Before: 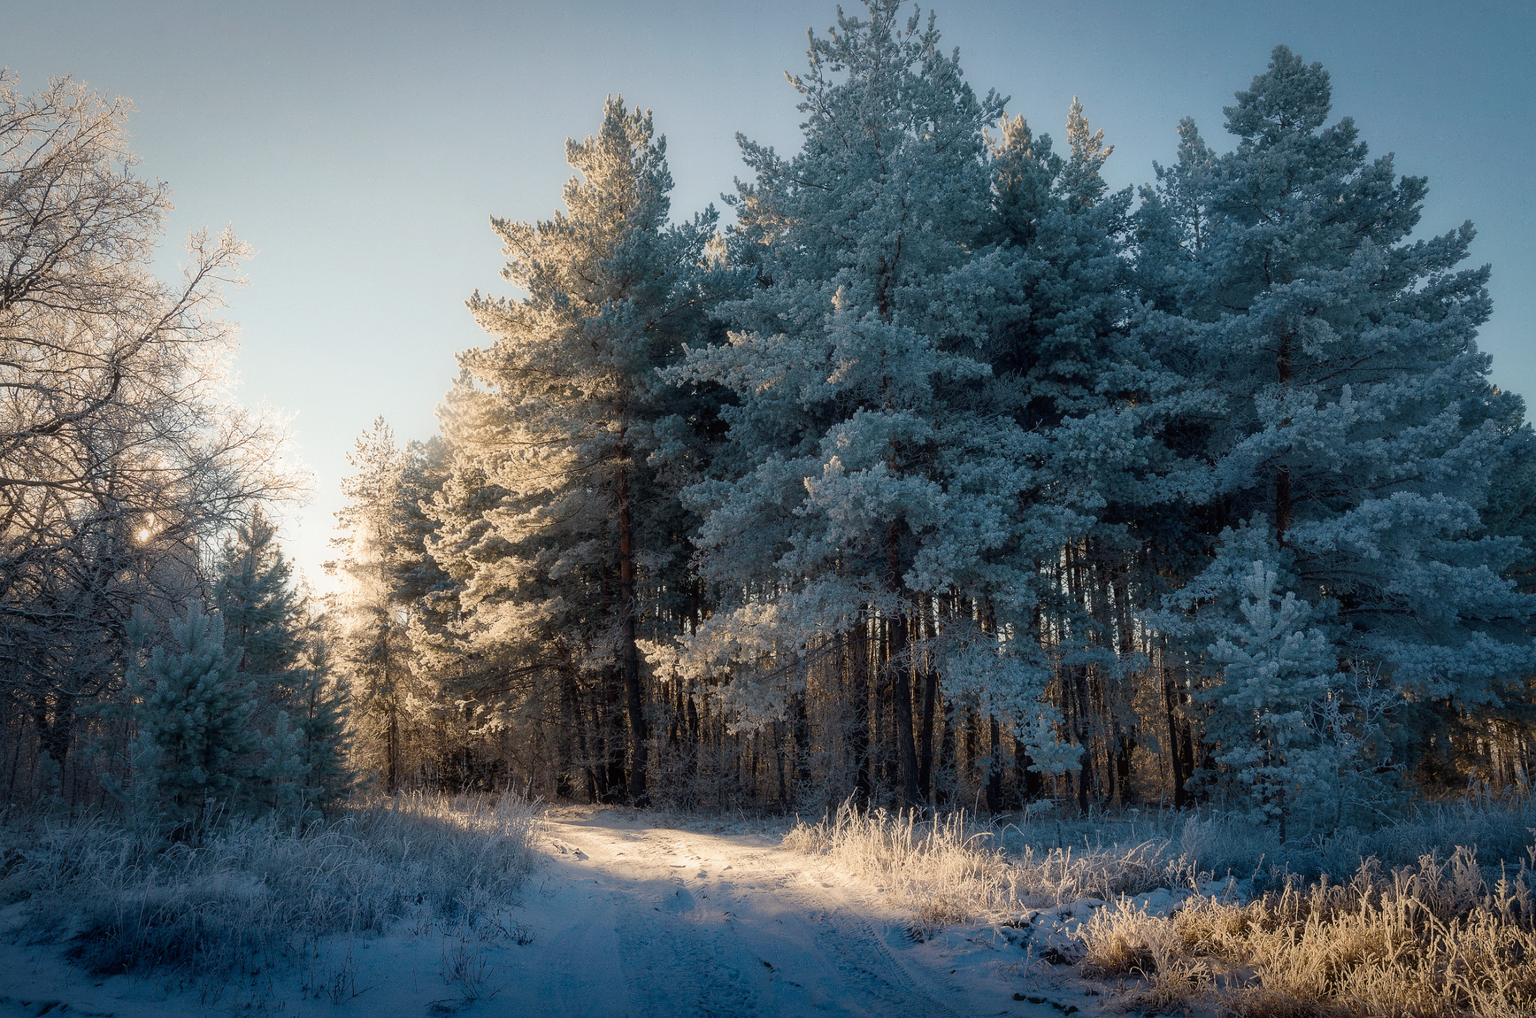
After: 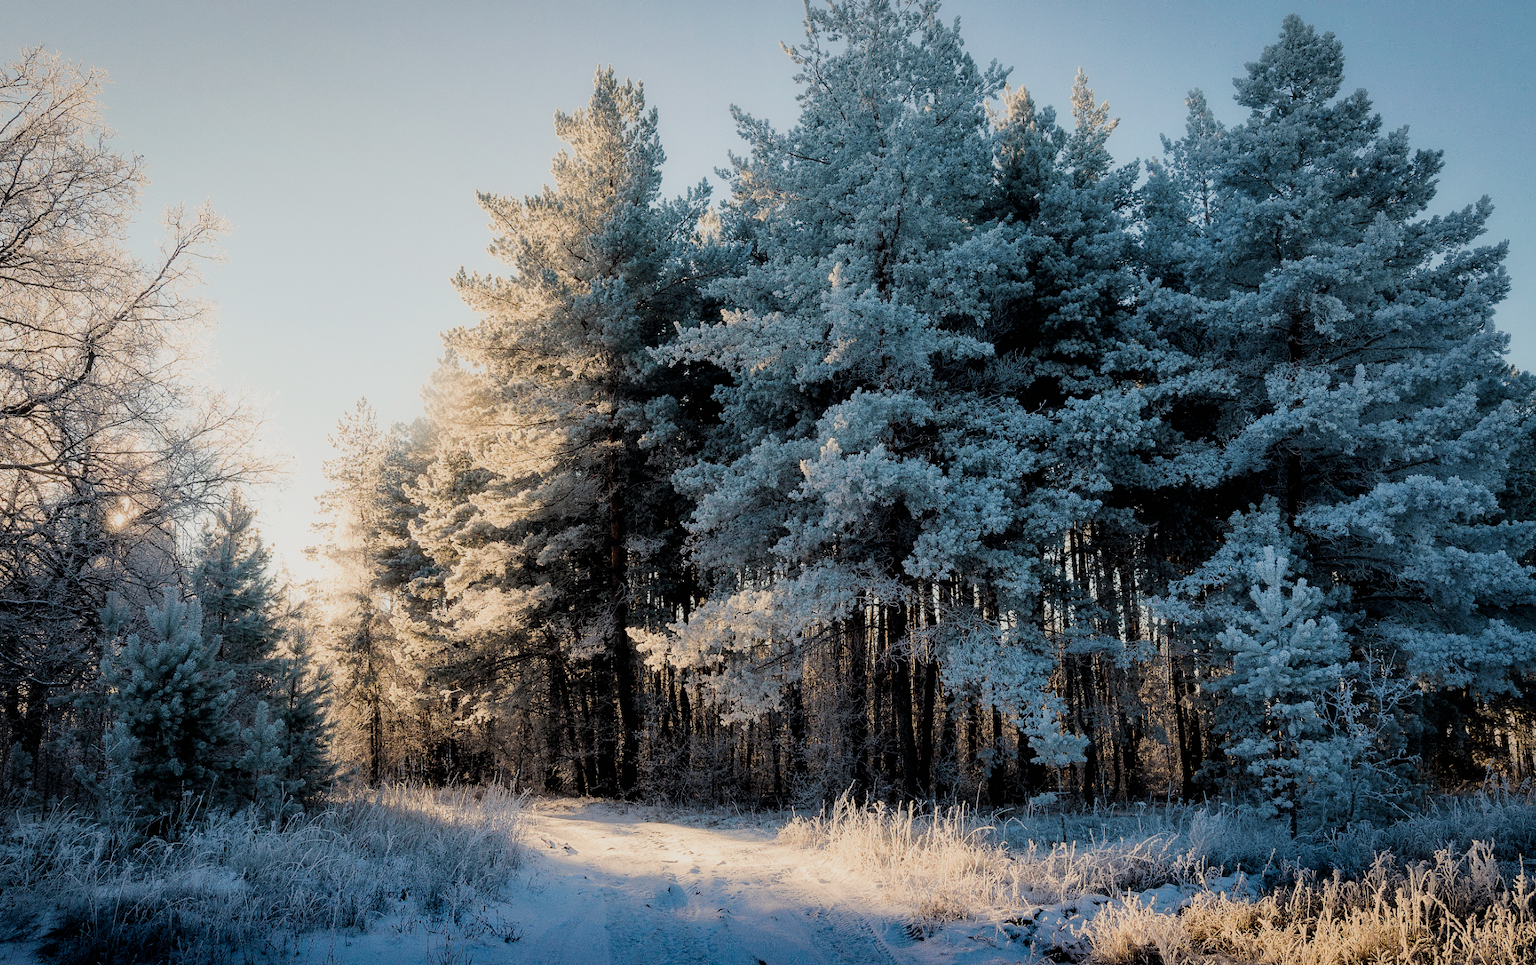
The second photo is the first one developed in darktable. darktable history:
crop: left 1.872%, top 3.136%, right 1.201%, bottom 4.879%
exposure: exposure 0.568 EV, compensate highlight preservation false
filmic rgb: black relative exposure -4.24 EV, white relative exposure 5.14 EV, hardness 2.07, contrast 1.172
shadows and highlights: radius 125.04, shadows 30.46, highlights -30.9, low approximation 0.01, soften with gaussian
